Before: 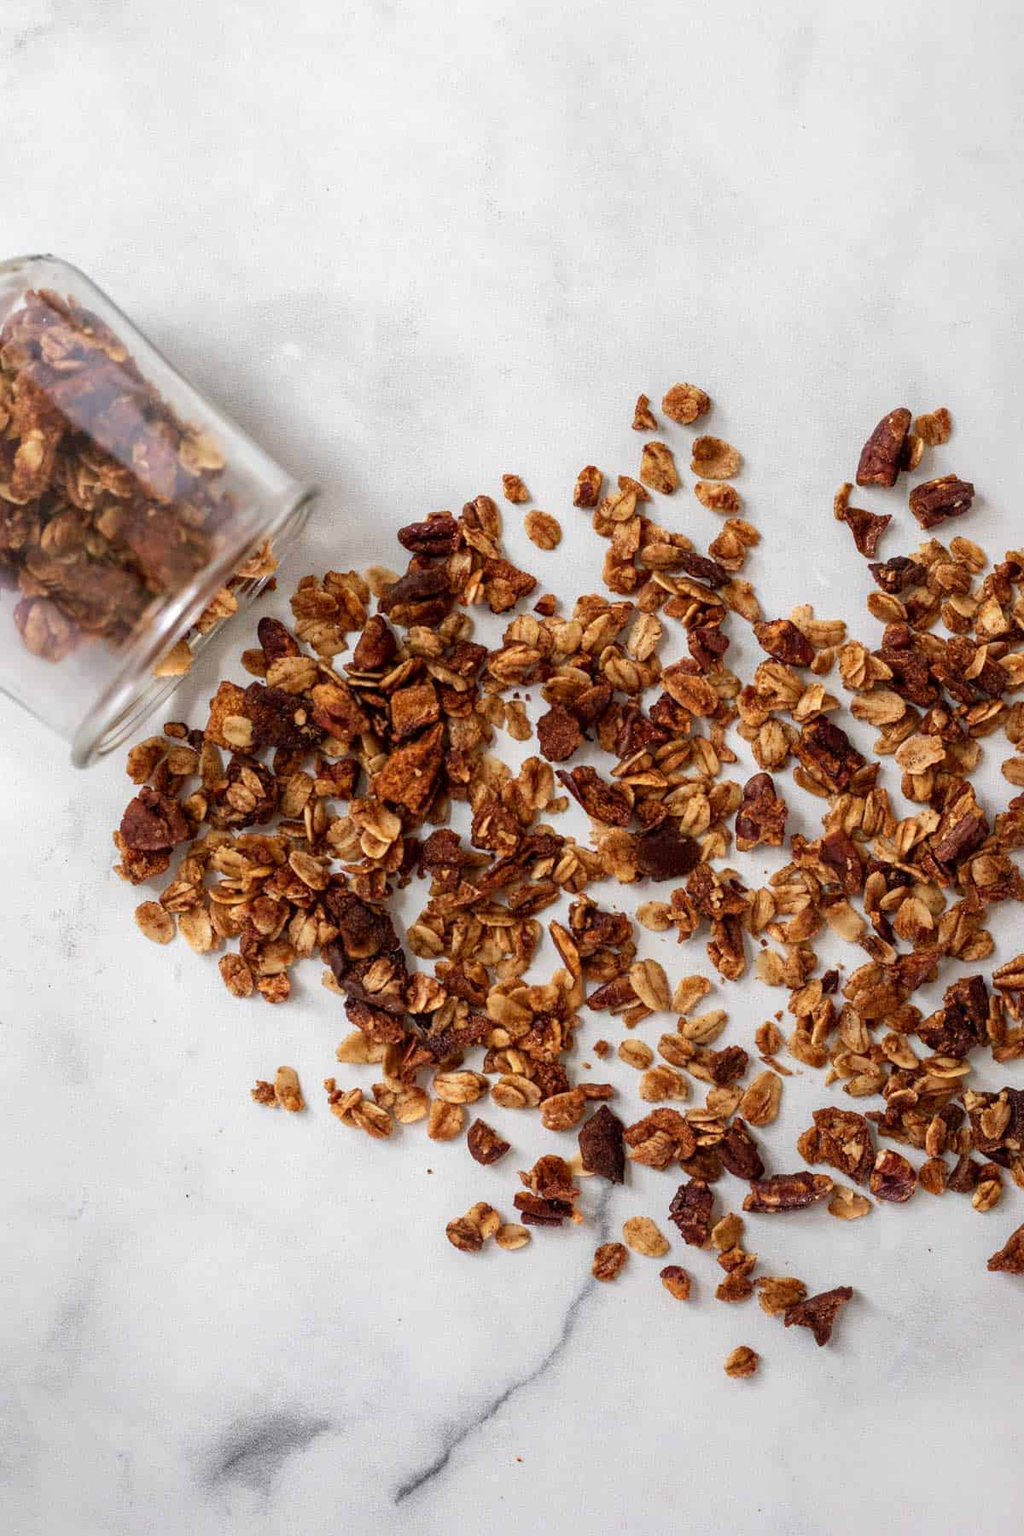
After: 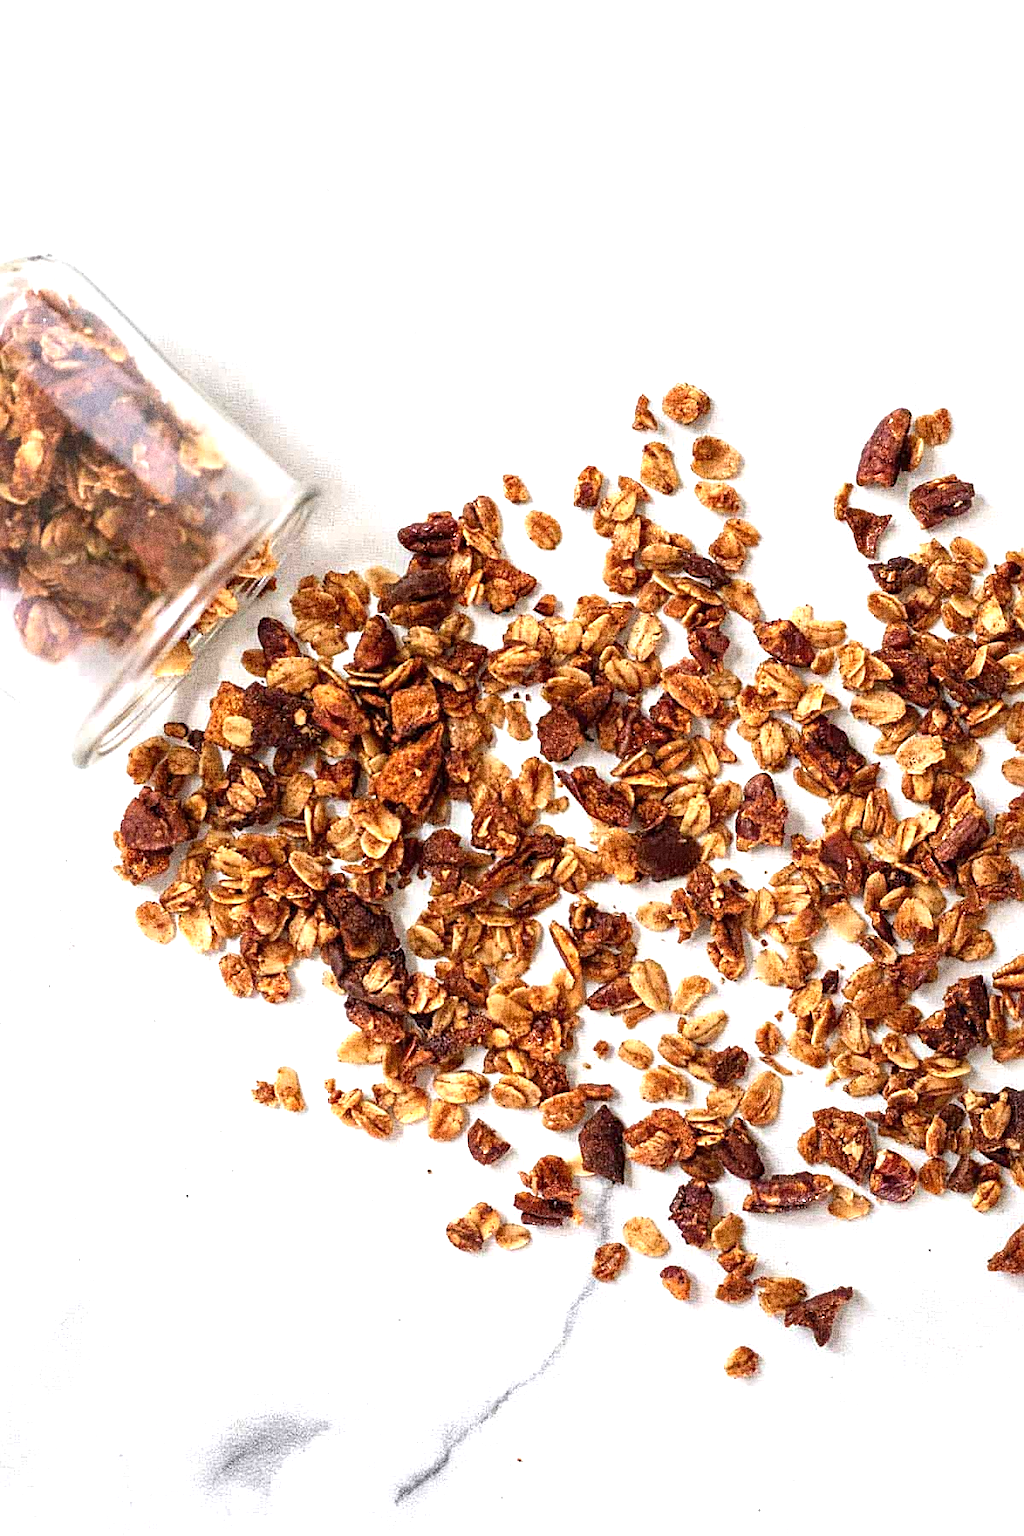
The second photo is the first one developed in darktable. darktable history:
sharpen: on, module defaults
grain: coarseness 10.62 ISO, strength 55.56%
exposure: black level correction 0, exposure 1 EV, compensate highlight preservation false
